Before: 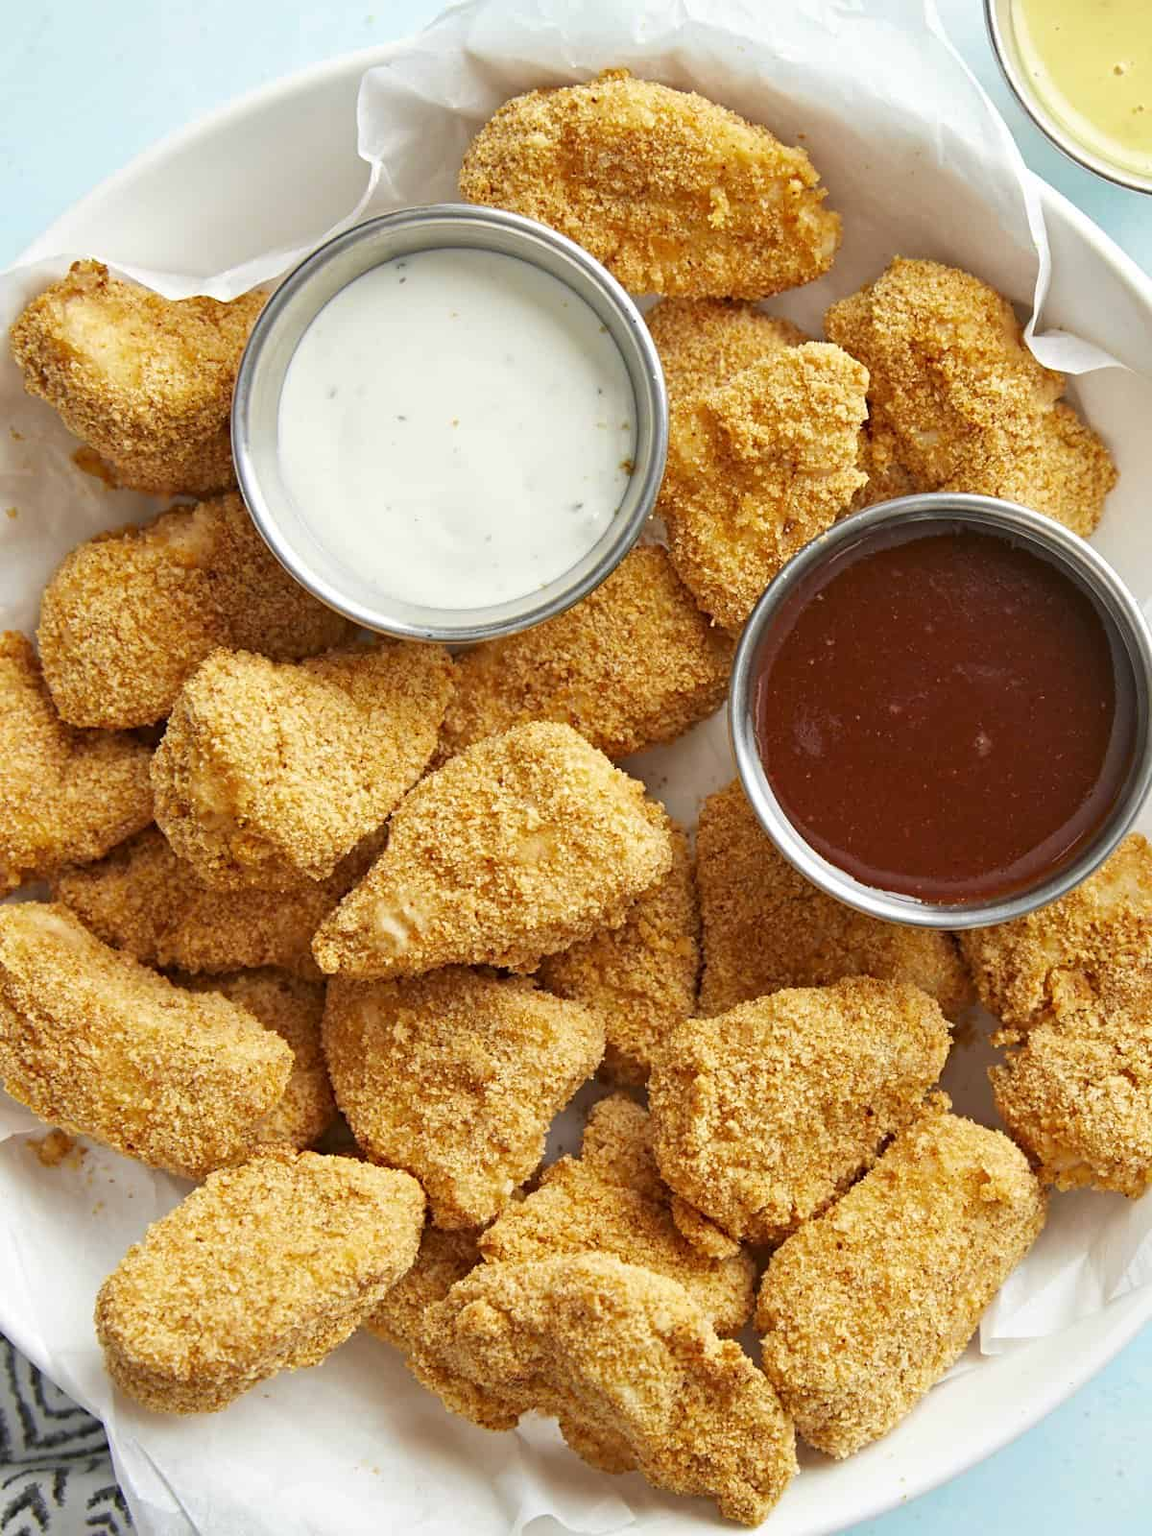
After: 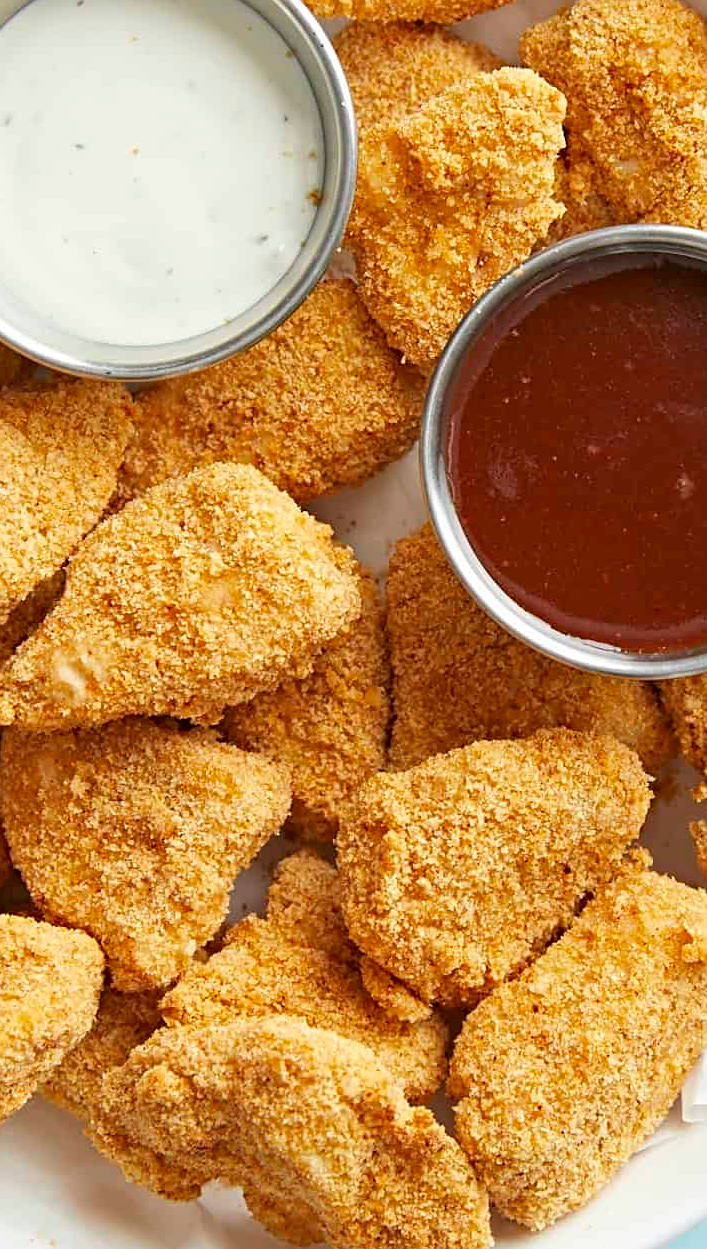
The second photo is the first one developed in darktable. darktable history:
crop and rotate: left 28.289%, top 18.074%, right 12.755%, bottom 3.856%
sharpen: amount 0.206
